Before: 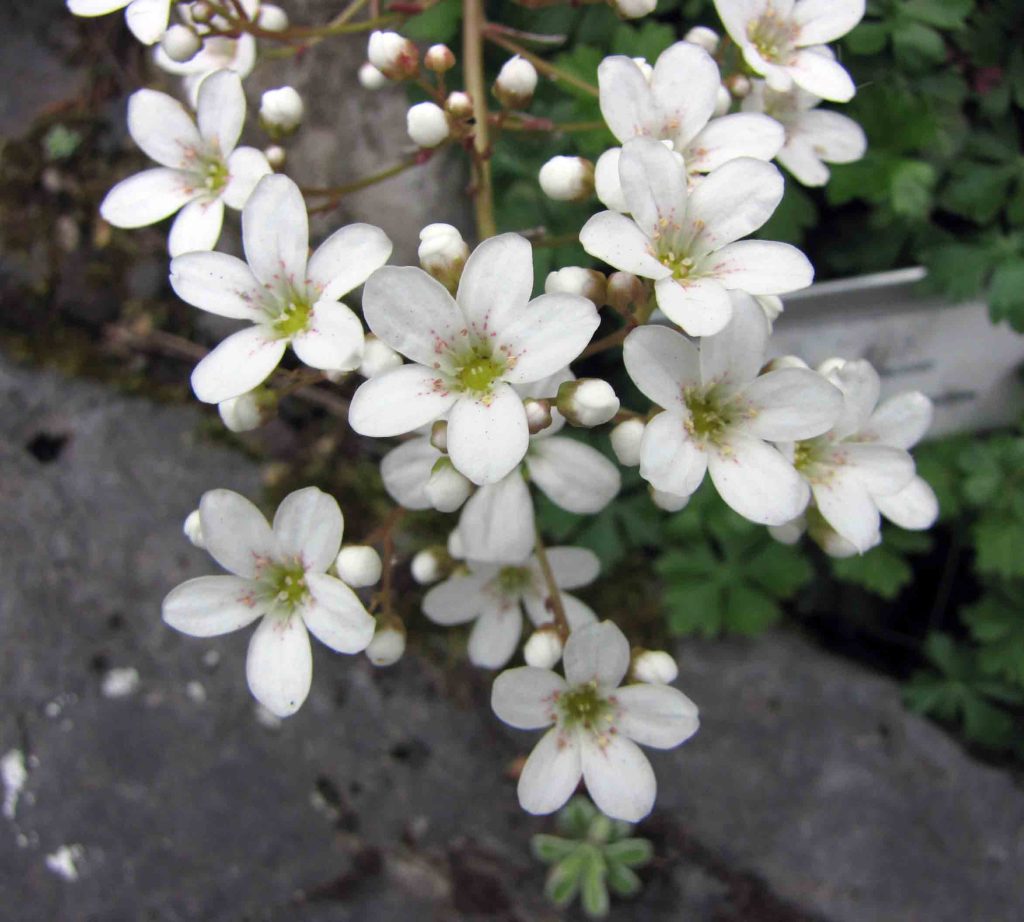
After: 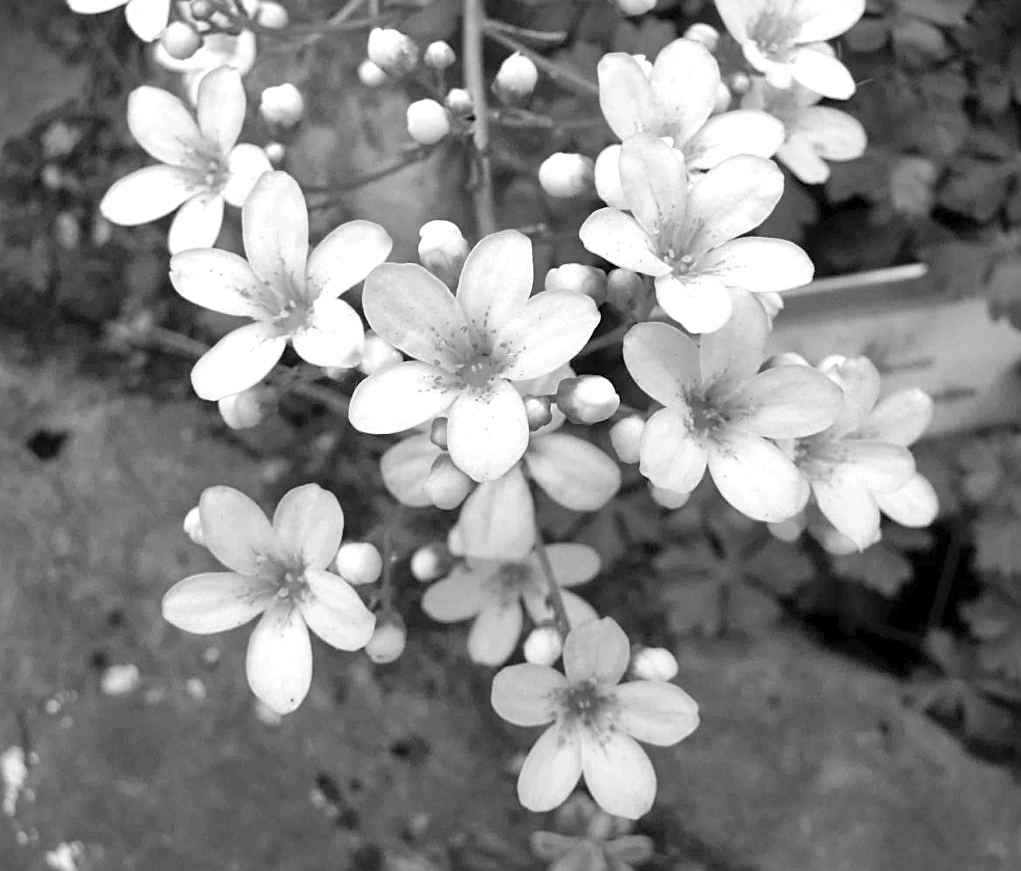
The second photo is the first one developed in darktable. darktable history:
levels: levels [0, 0.445, 1]
crop: top 0.412%, right 0.257%, bottom 5.062%
sharpen: on, module defaults
color zones: curves: ch0 [(0.004, 0.588) (0.116, 0.636) (0.259, 0.476) (0.423, 0.464) (0.75, 0.5)]; ch1 [(0, 0) (0.143, 0) (0.286, 0) (0.429, 0) (0.571, 0) (0.714, 0) (0.857, 0)]
local contrast: mode bilateral grid, contrast 19, coarseness 50, detail 130%, midtone range 0.2
exposure: black level correction 0, exposure 0.199 EV, compensate highlight preservation false
